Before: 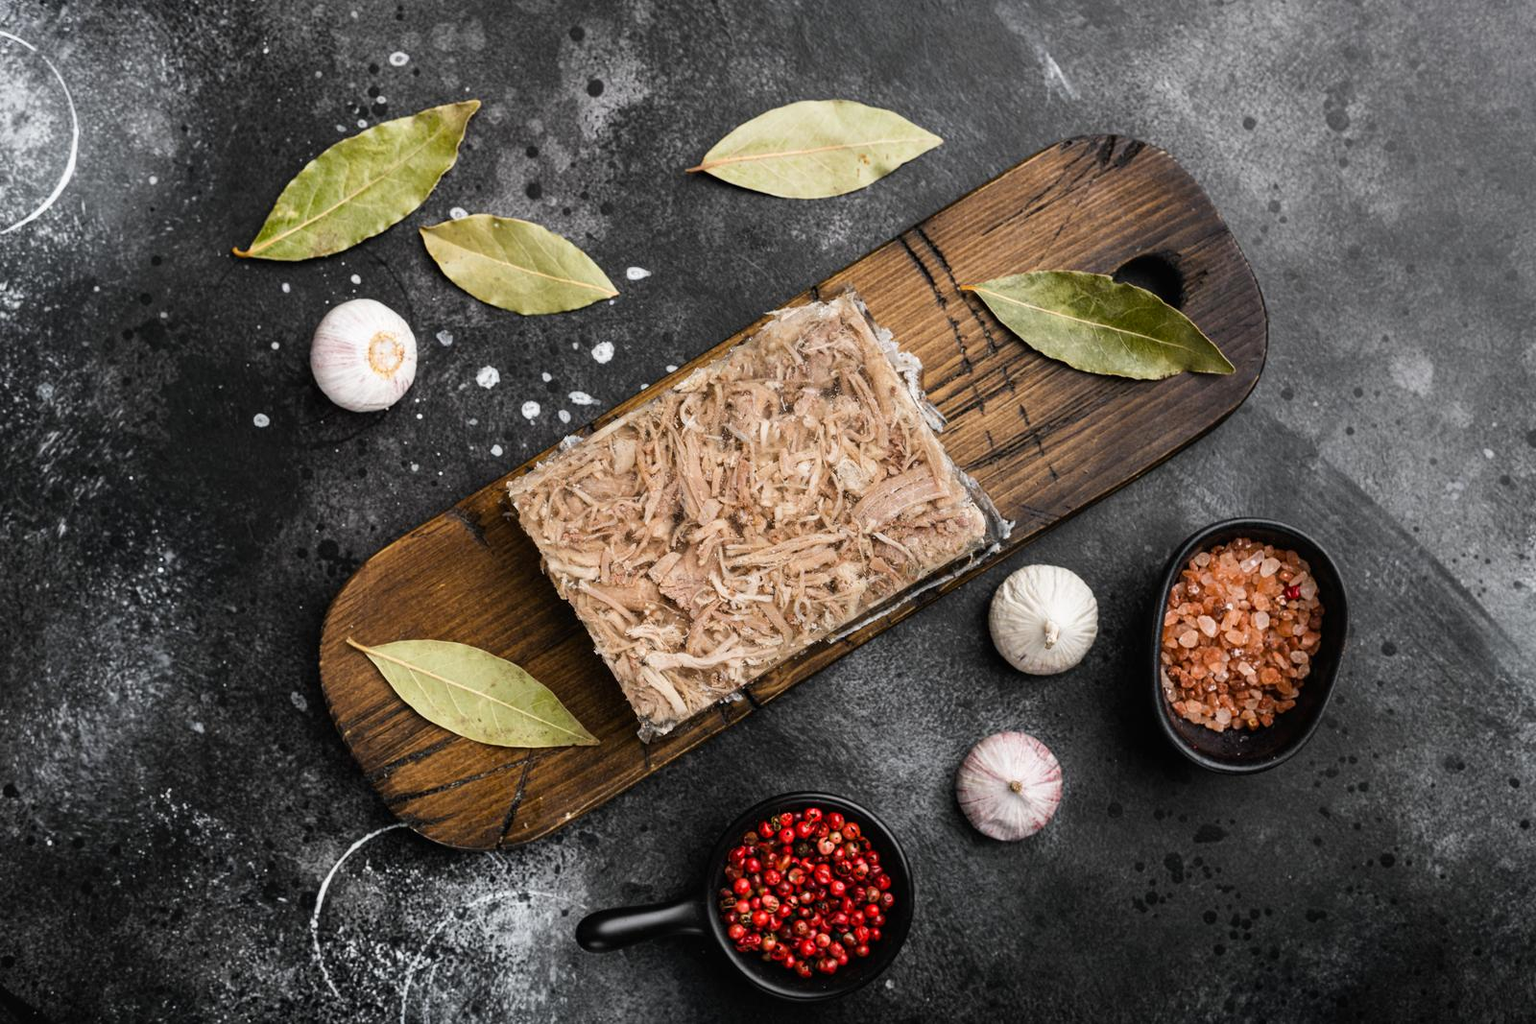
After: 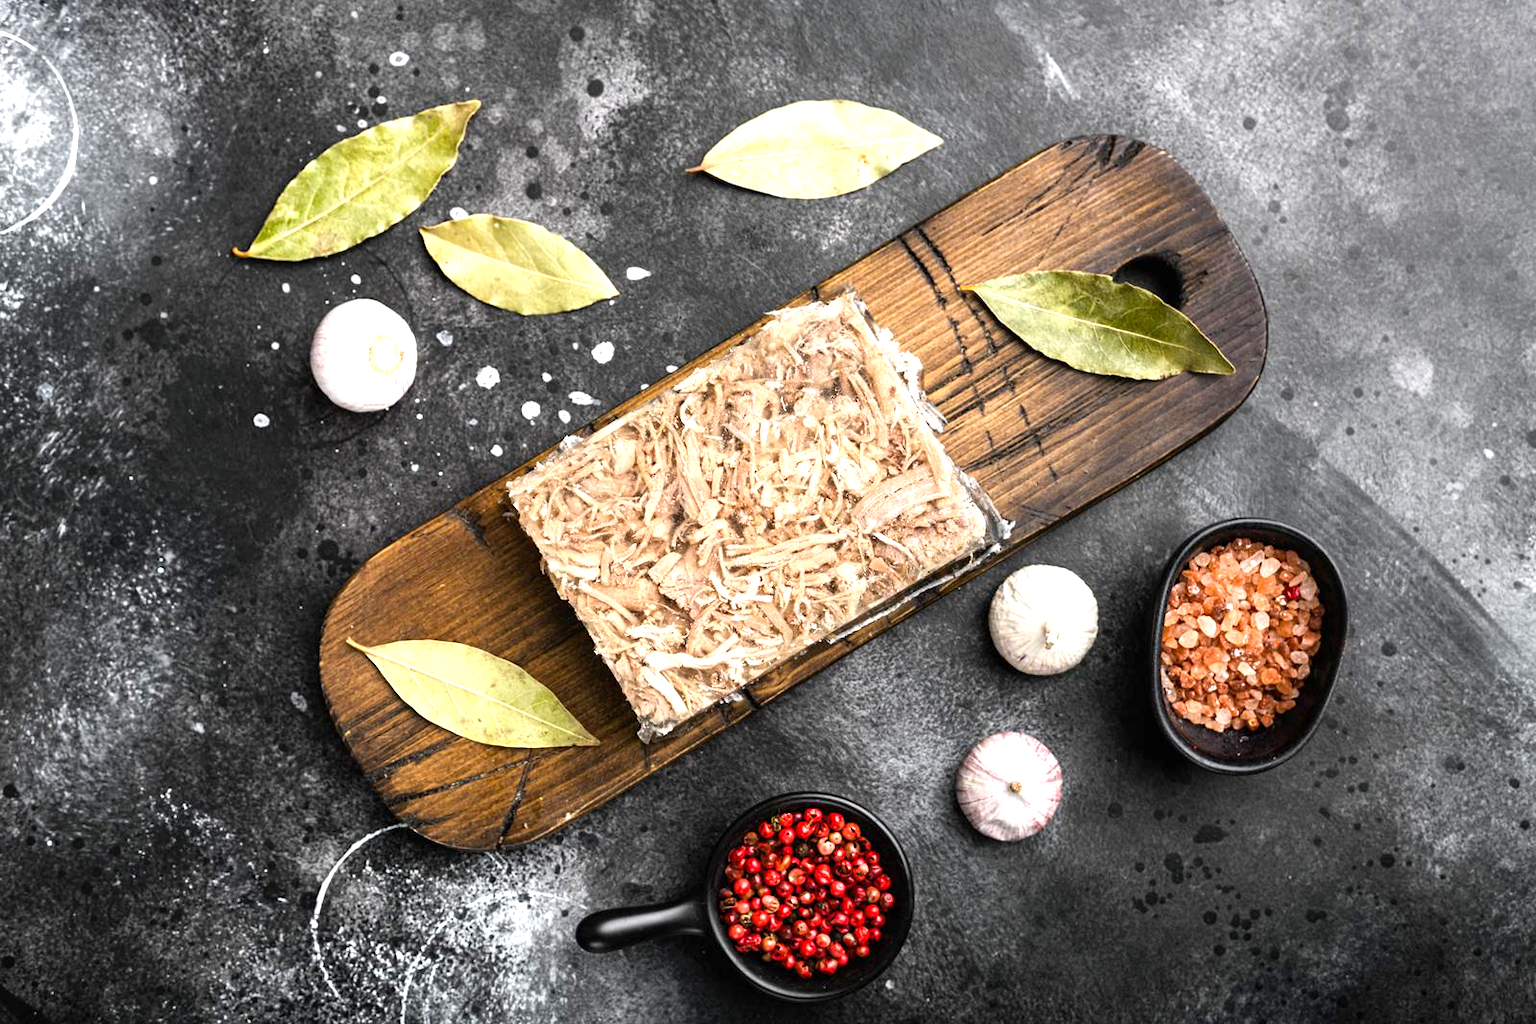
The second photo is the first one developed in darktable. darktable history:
exposure: black level correction 0.001, exposure 1.04 EV, compensate highlight preservation false
